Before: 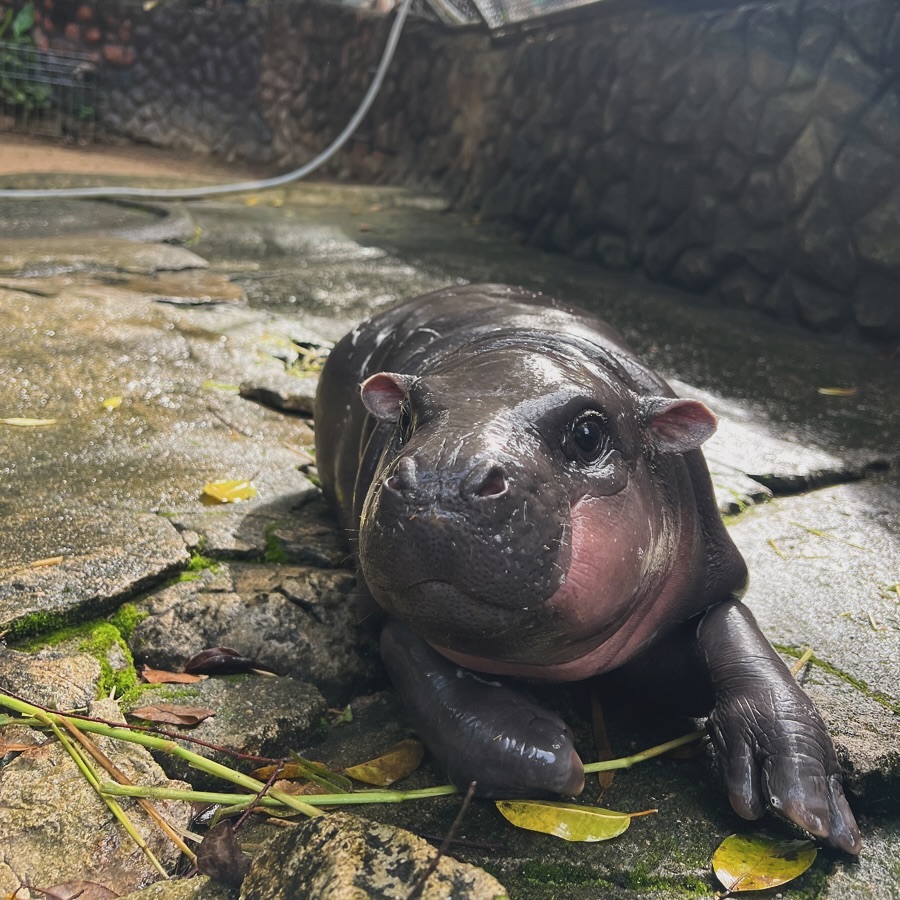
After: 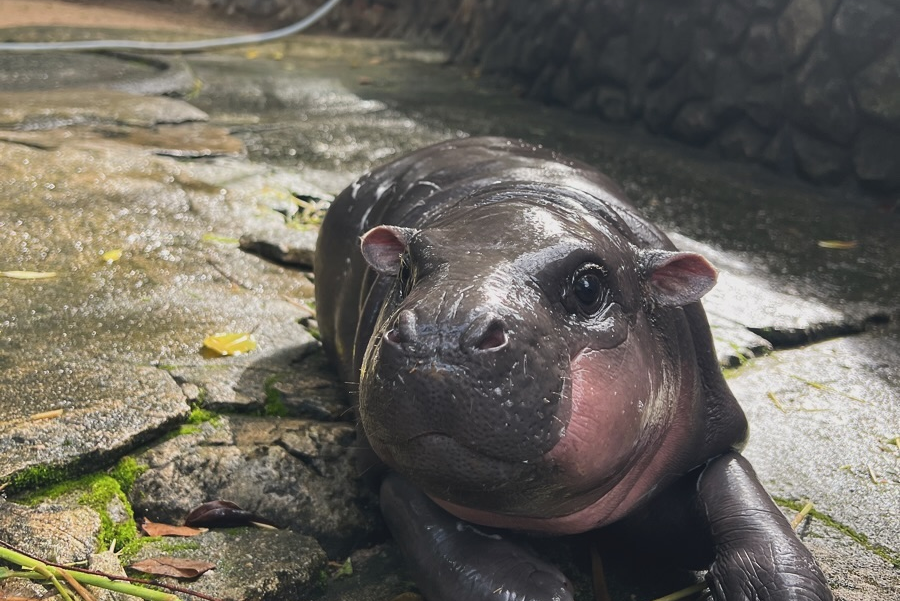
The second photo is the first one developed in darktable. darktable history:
crop: top 16.369%, bottom 16.755%
